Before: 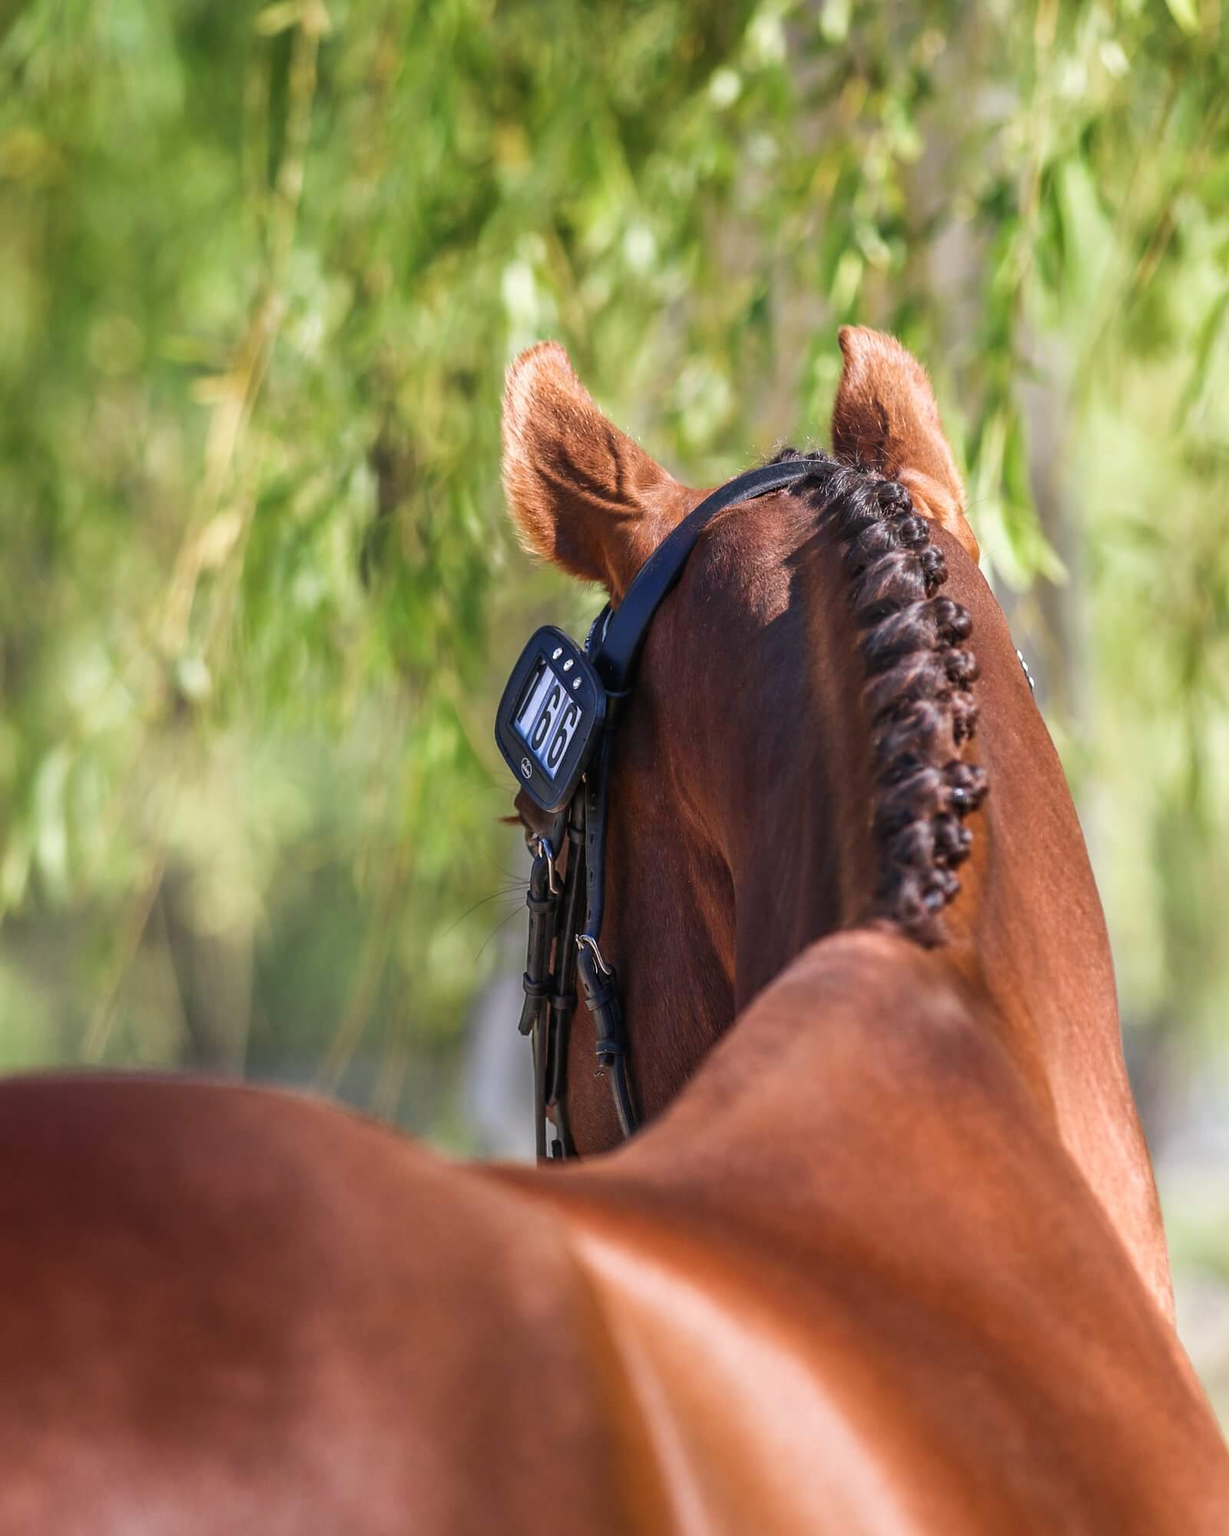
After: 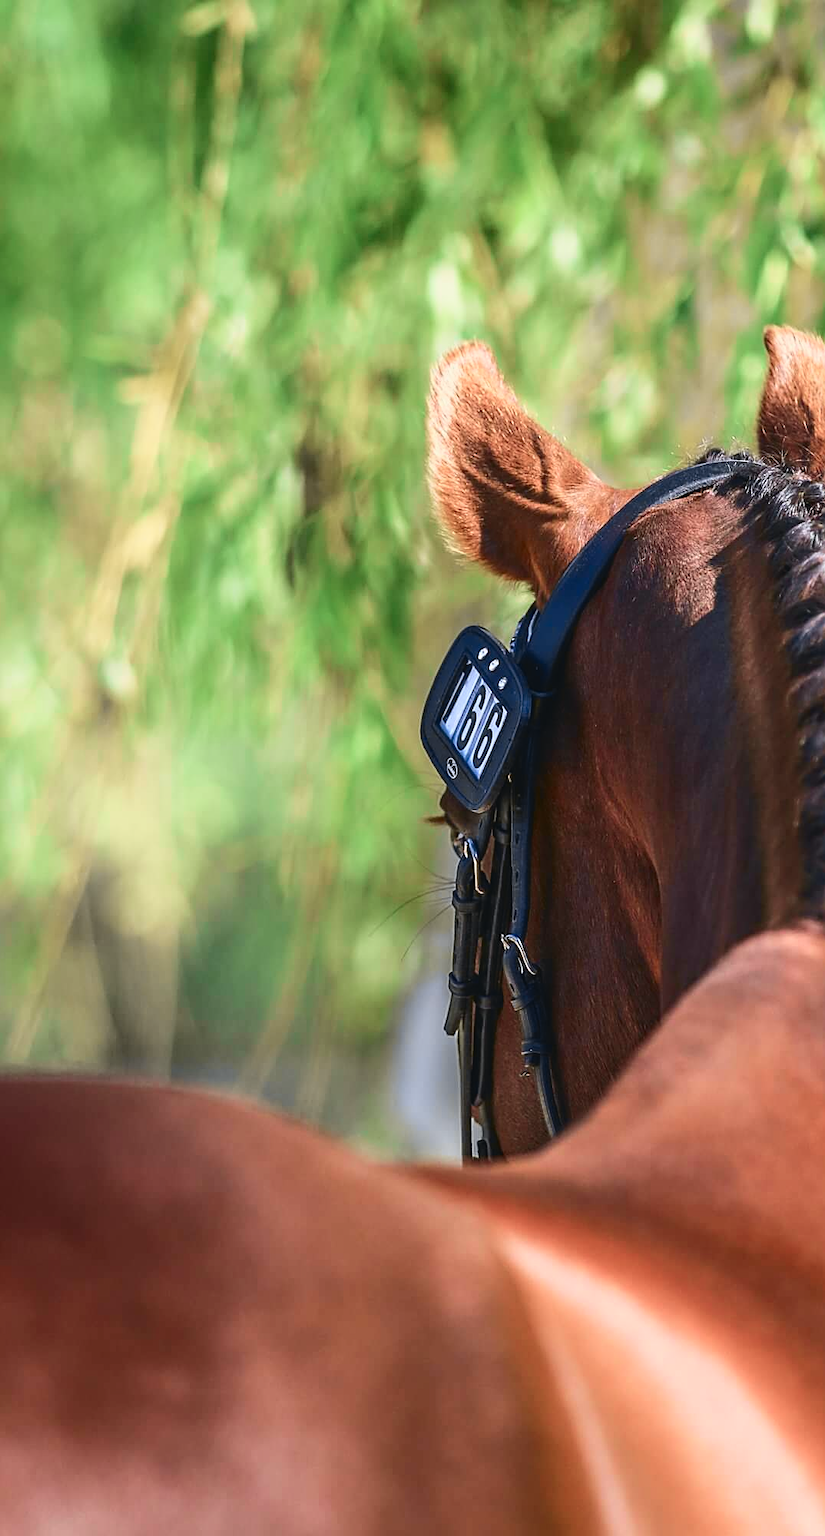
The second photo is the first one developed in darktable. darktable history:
crop and rotate: left 6.164%, right 26.615%
sharpen: on, module defaults
tone curve: curves: ch0 [(0, 0.039) (0.104, 0.103) (0.273, 0.267) (0.448, 0.487) (0.704, 0.761) (0.886, 0.922) (0.994, 0.971)]; ch1 [(0, 0) (0.335, 0.298) (0.446, 0.413) (0.485, 0.487) (0.515, 0.503) (0.566, 0.563) (0.641, 0.655) (1, 1)]; ch2 [(0, 0) (0.314, 0.301) (0.421, 0.411) (0.502, 0.494) (0.528, 0.54) (0.557, 0.559) (0.612, 0.62) (0.722, 0.686) (1, 1)], color space Lab, independent channels, preserve colors none
shadows and highlights: radius 91.23, shadows -13.64, white point adjustment 0.229, highlights 33.14, compress 48.47%, soften with gaussian
